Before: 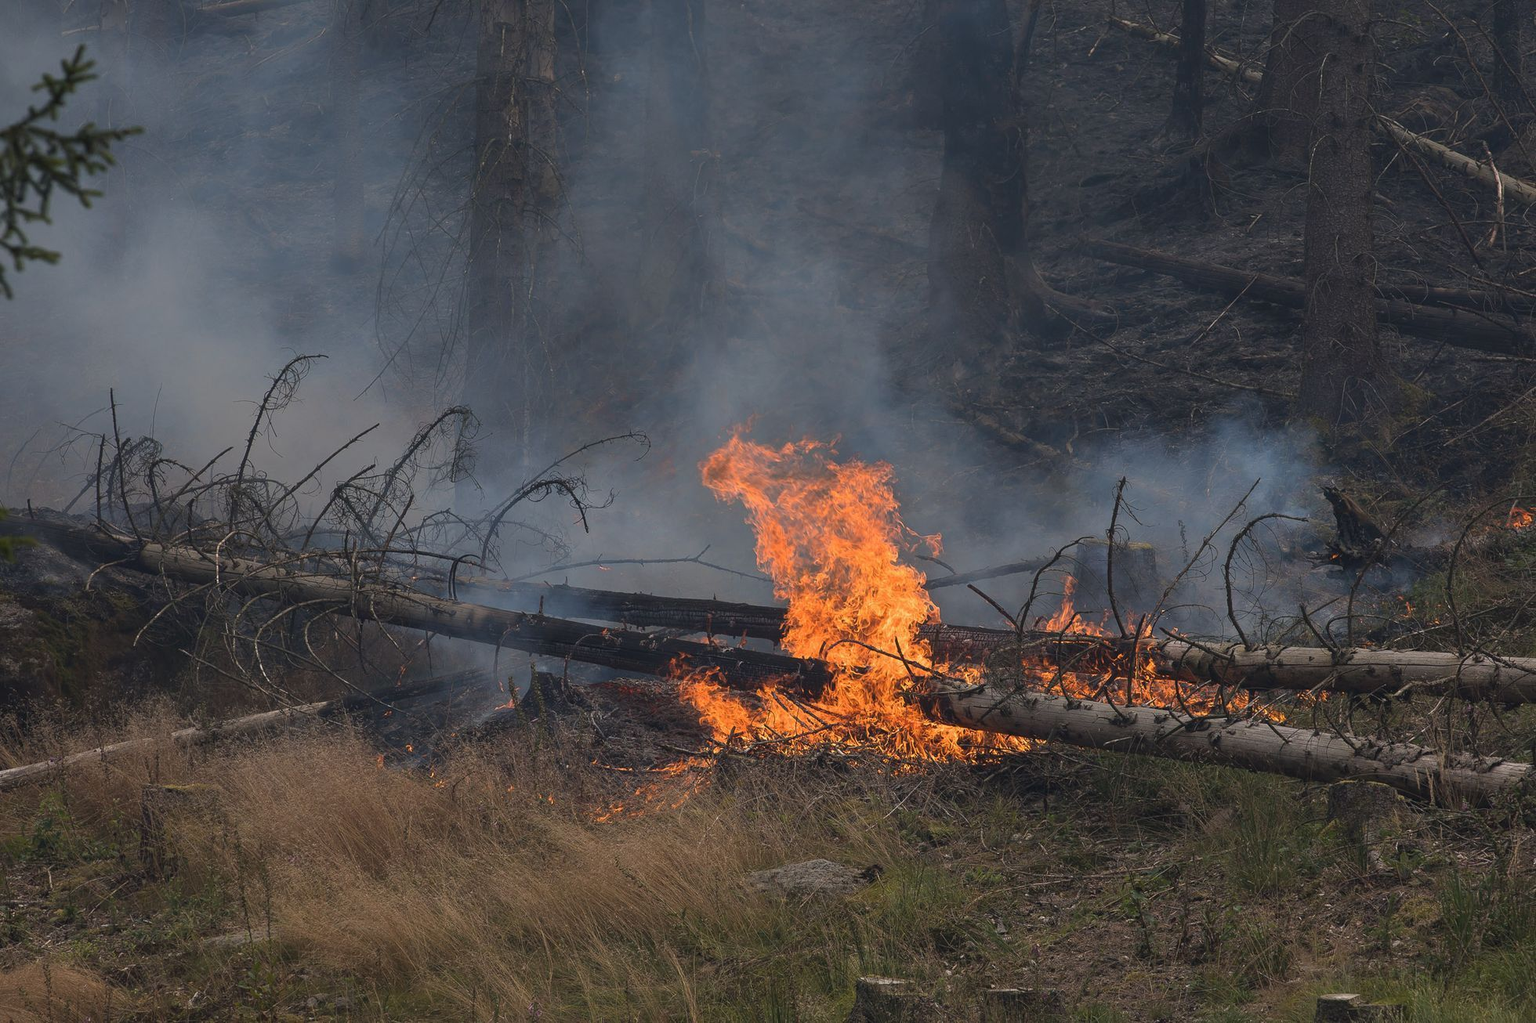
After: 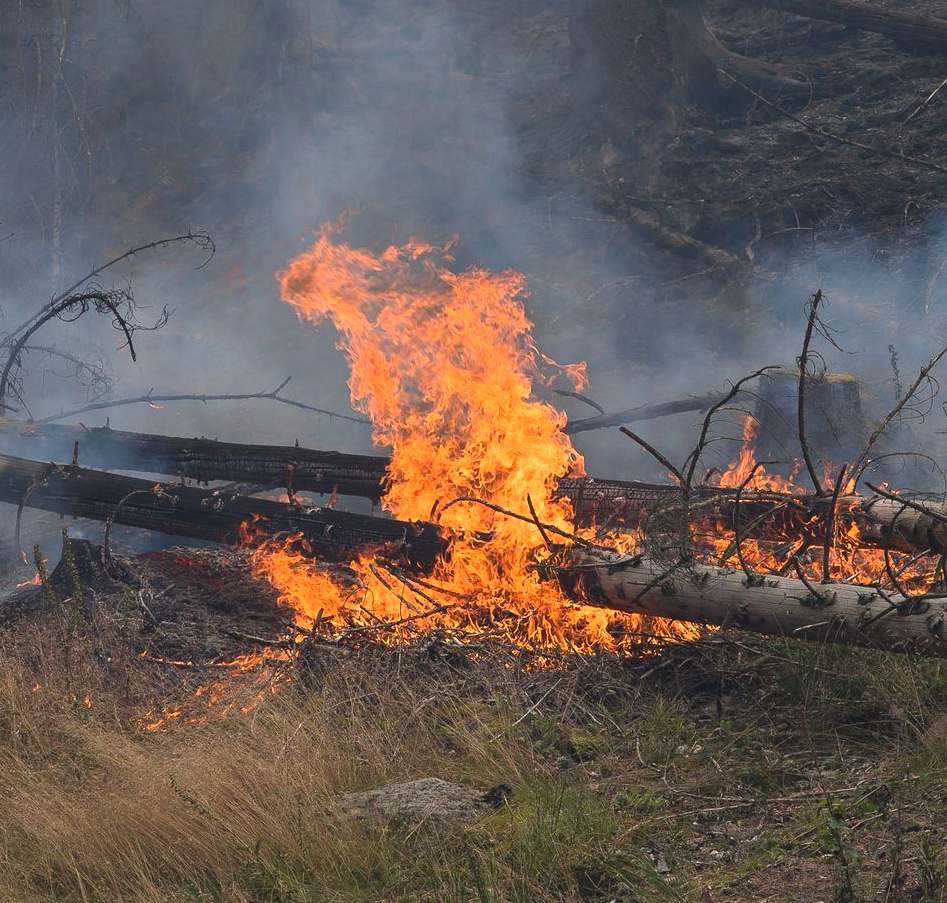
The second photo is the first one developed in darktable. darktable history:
crop: left 31.401%, top 24.46%, right 20.248%, bottom 6.34%
contrast brightness saturation: contrast 0.198, brightness 0.157, saturation 0.224
